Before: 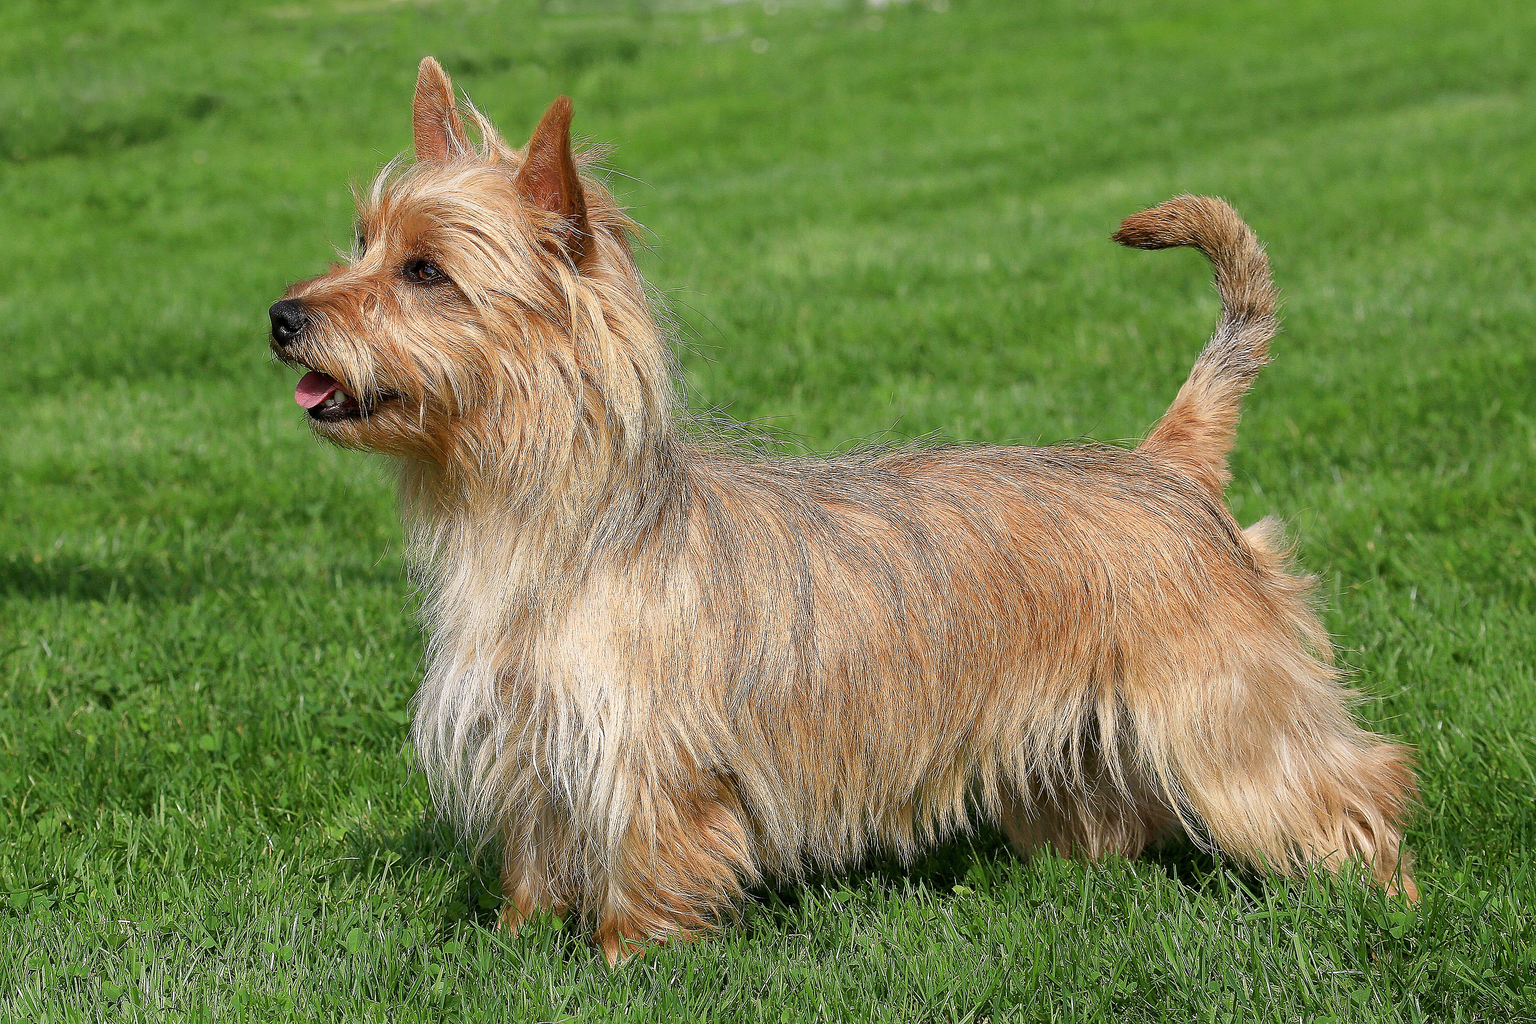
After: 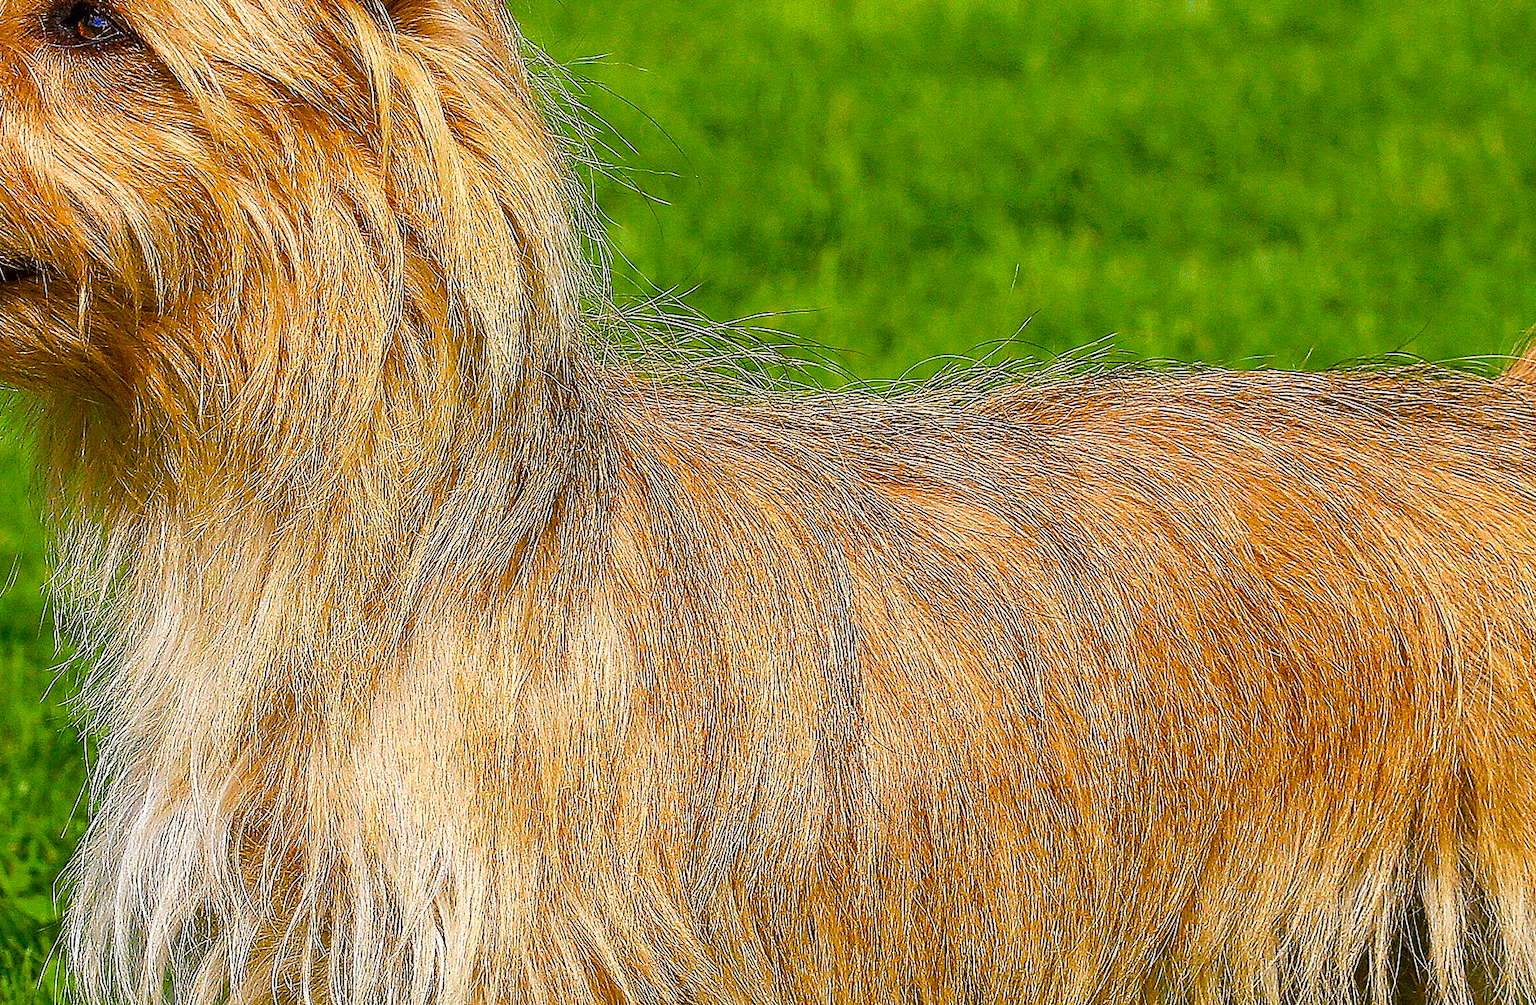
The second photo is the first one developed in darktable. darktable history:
color balance rgb: linear chroma grading › global chroma 49.618%, perceptual saturation grading › global saturation 20%, perceptual saturation grading › highlights -25.354%, perceptual saturation grading › shadows 49.864%, global vibrance 34.452%
contrast brightness saturation: saturation -0.044
shadows and highlights: shadows 60.05, soften with gaussian
crop: left 24.763%, top 25.337%, right 24.862%, bottom 25.159%
local contrast: on, module defaults
